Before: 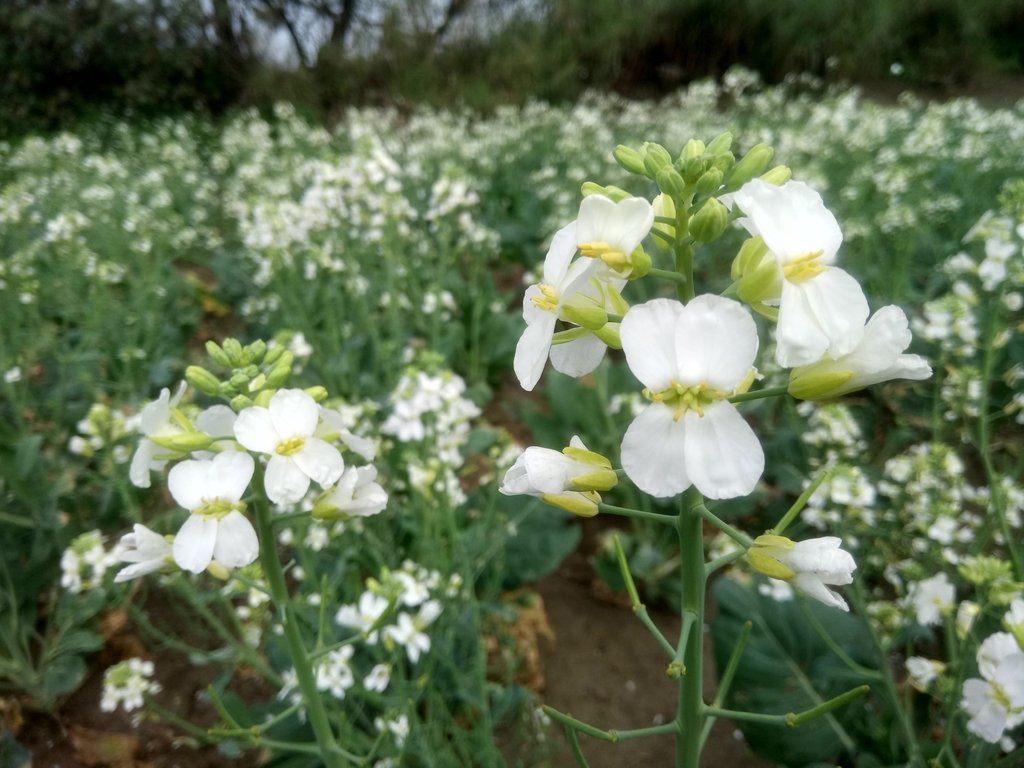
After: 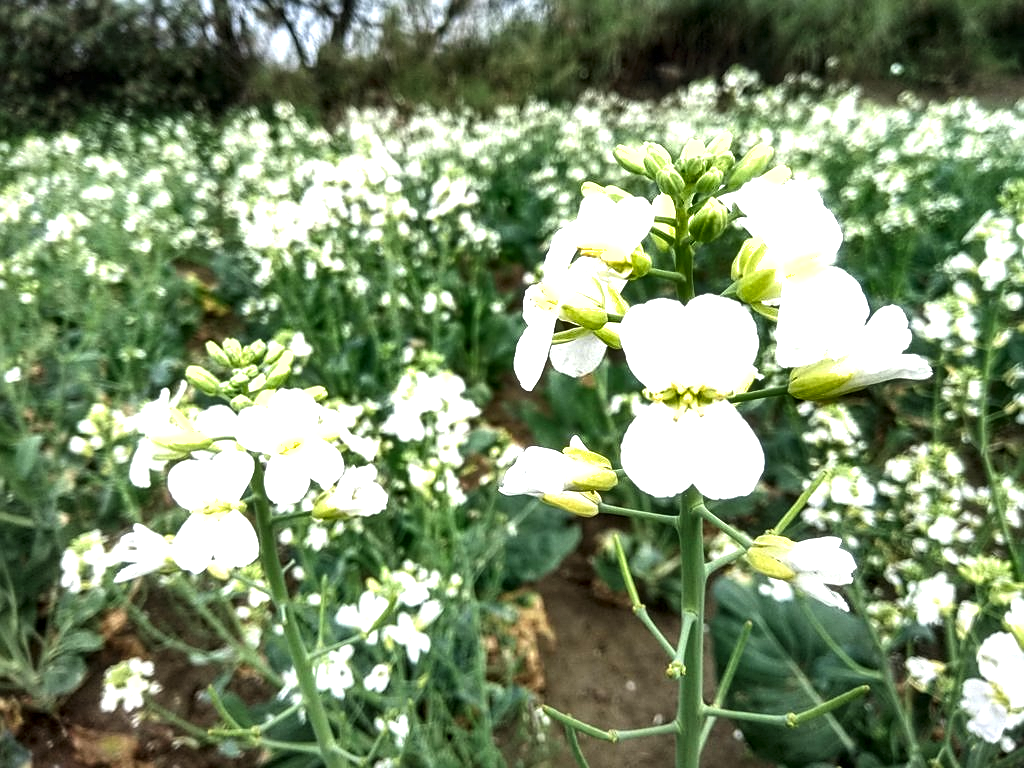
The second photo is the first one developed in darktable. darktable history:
exposure: black level correction -0.006, exposure 1 EV, compensate highlight preservation false
shadows and highlights: radius 107.84, shadows 41.44, highlights -72.17, low approximation 0.01, soften with gaussian
sharpen: on, module defaults
local contrast: highlights 65%, shadows 53%, detail 169%, midtone range 0.52
